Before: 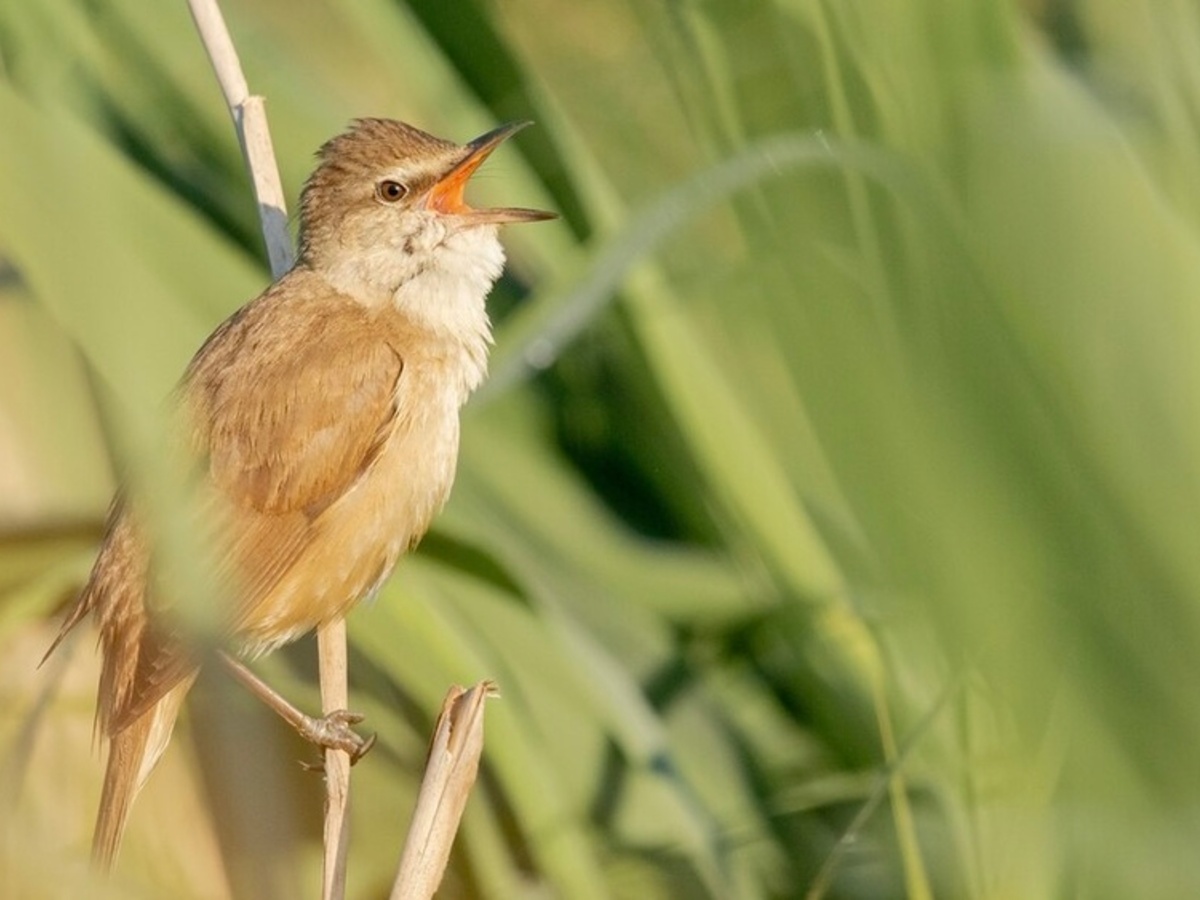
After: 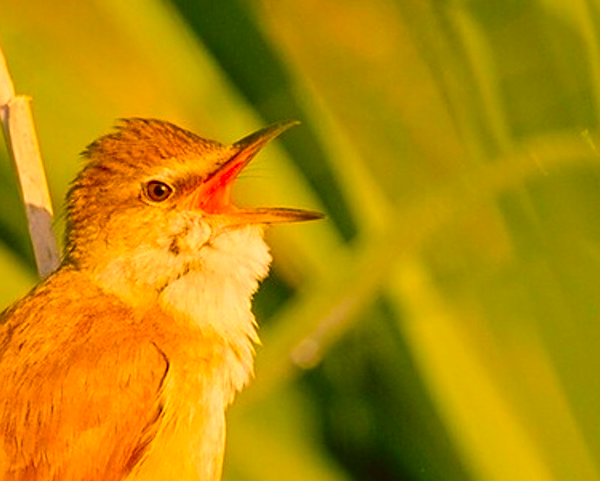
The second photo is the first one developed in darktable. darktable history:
crop: left 19.556%, right 30.401%, bottom 46.458%
white balance: red 1.05, blue 1.072
color correction: highlights a* 10.44, highlights b* 30.04, shadows a* 2.73, shadows b* 17.51, saturation 1.72
sharpen: on, module defaults
